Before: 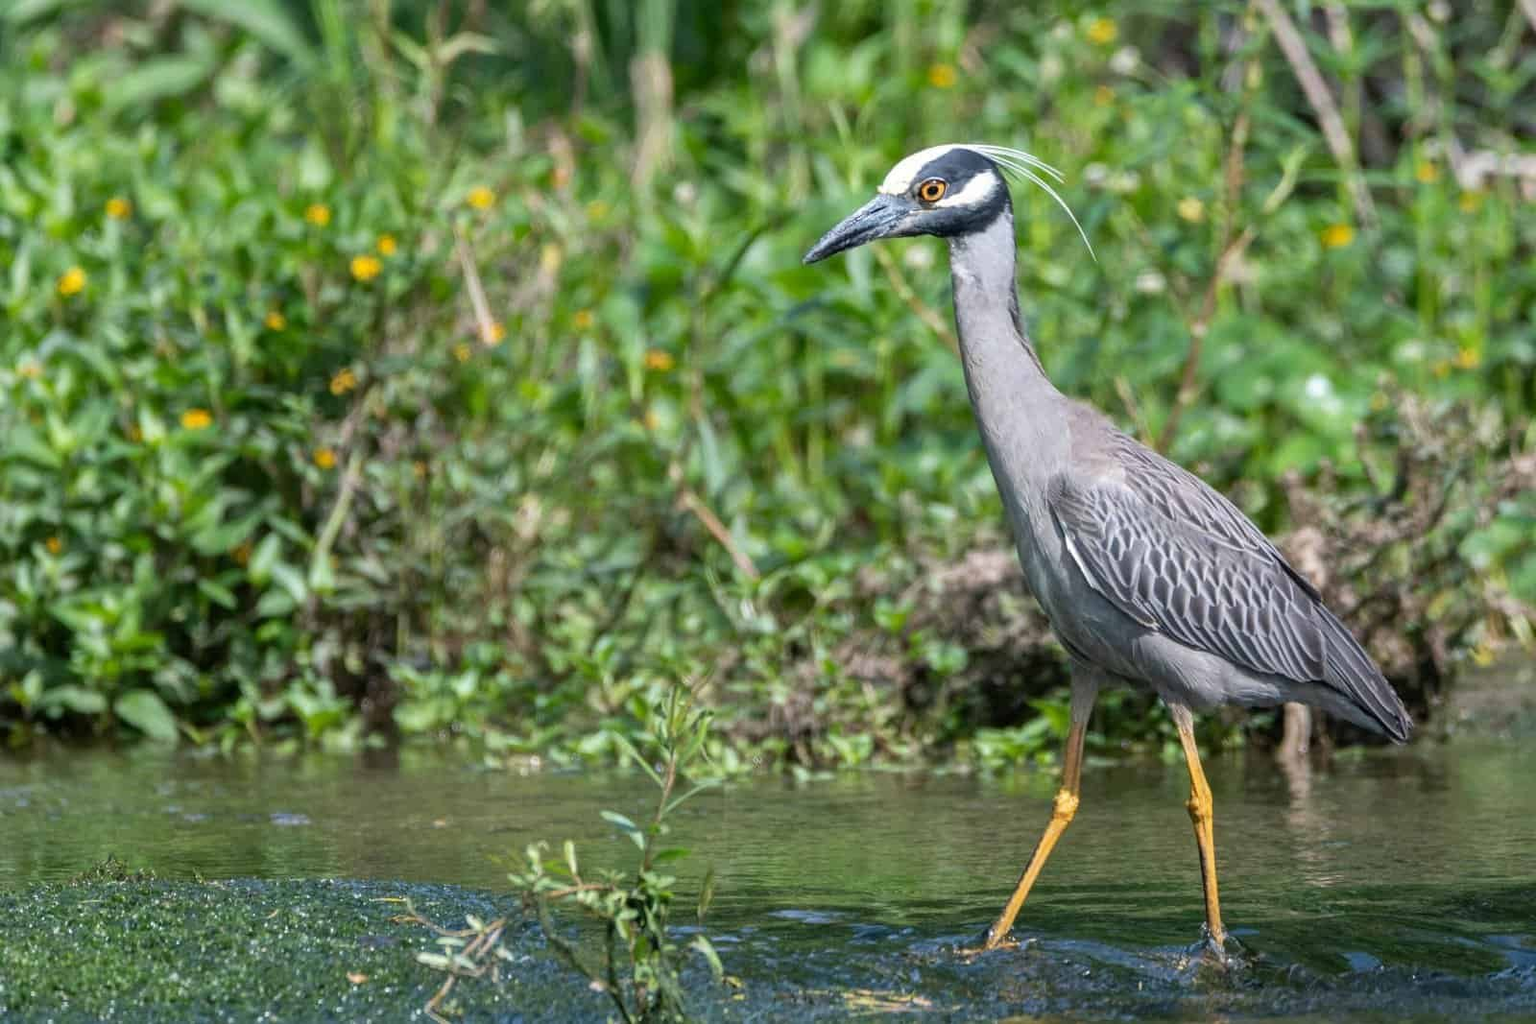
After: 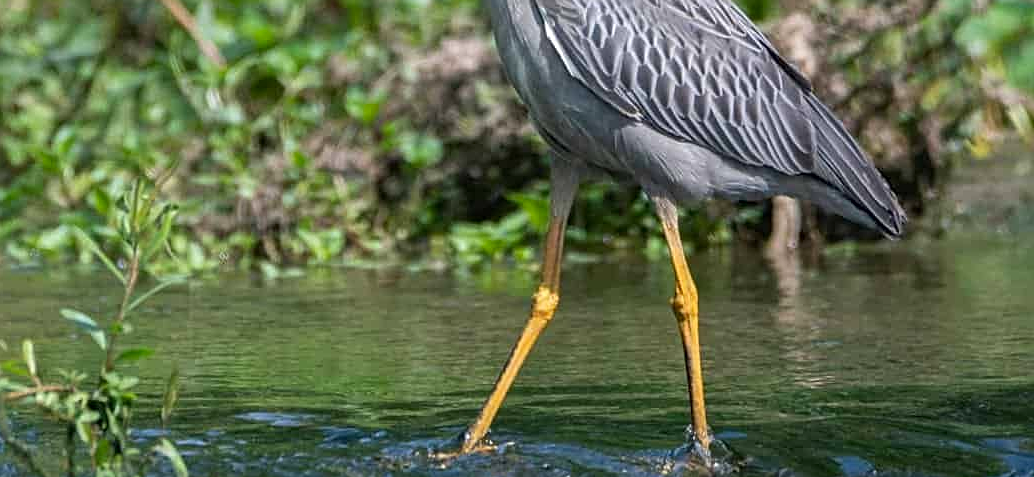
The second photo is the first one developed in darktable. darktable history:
crop and rotate: left 35.318%, top 50.3%, bottom 4.957%
sharpen: on, module defaults
contrast brightness saturation: saturation 0.097
